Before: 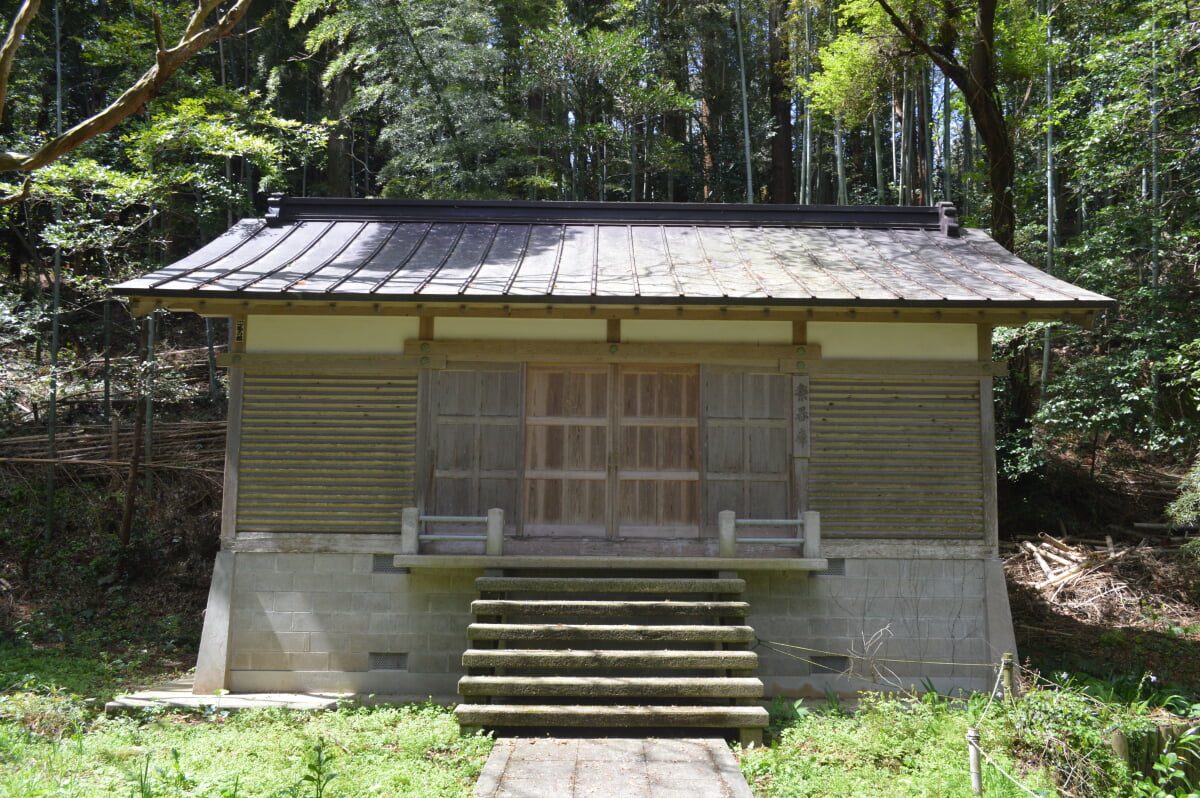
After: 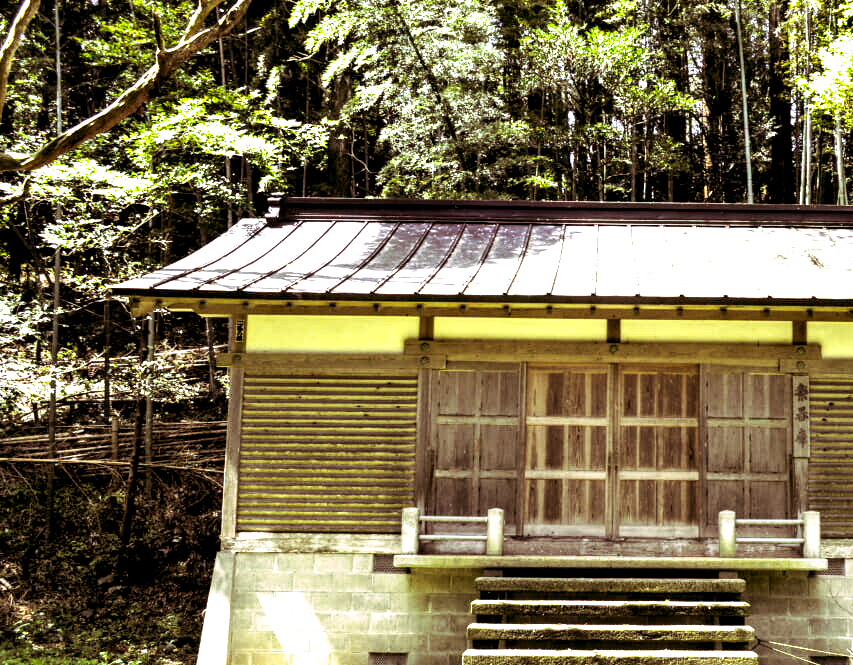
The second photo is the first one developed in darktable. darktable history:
white balance: red 0.924, blue 1.095
color correction: highlights a* 0.162, highlights b* 29.53, shadows a* -0.162, shadows b* 21.09
local contrast: shadows 185%, detail 225%
color balance: output saturation 120%
crop: right 28.885%, bottom 16.626%
exposure: black level correction 0, exposure 1.45 EV, compensate exposure bias true, compensate highlight preservation false
split-toning: highlights › hue 298.8°, highlights › saturation 0.73, compress 41.76%
